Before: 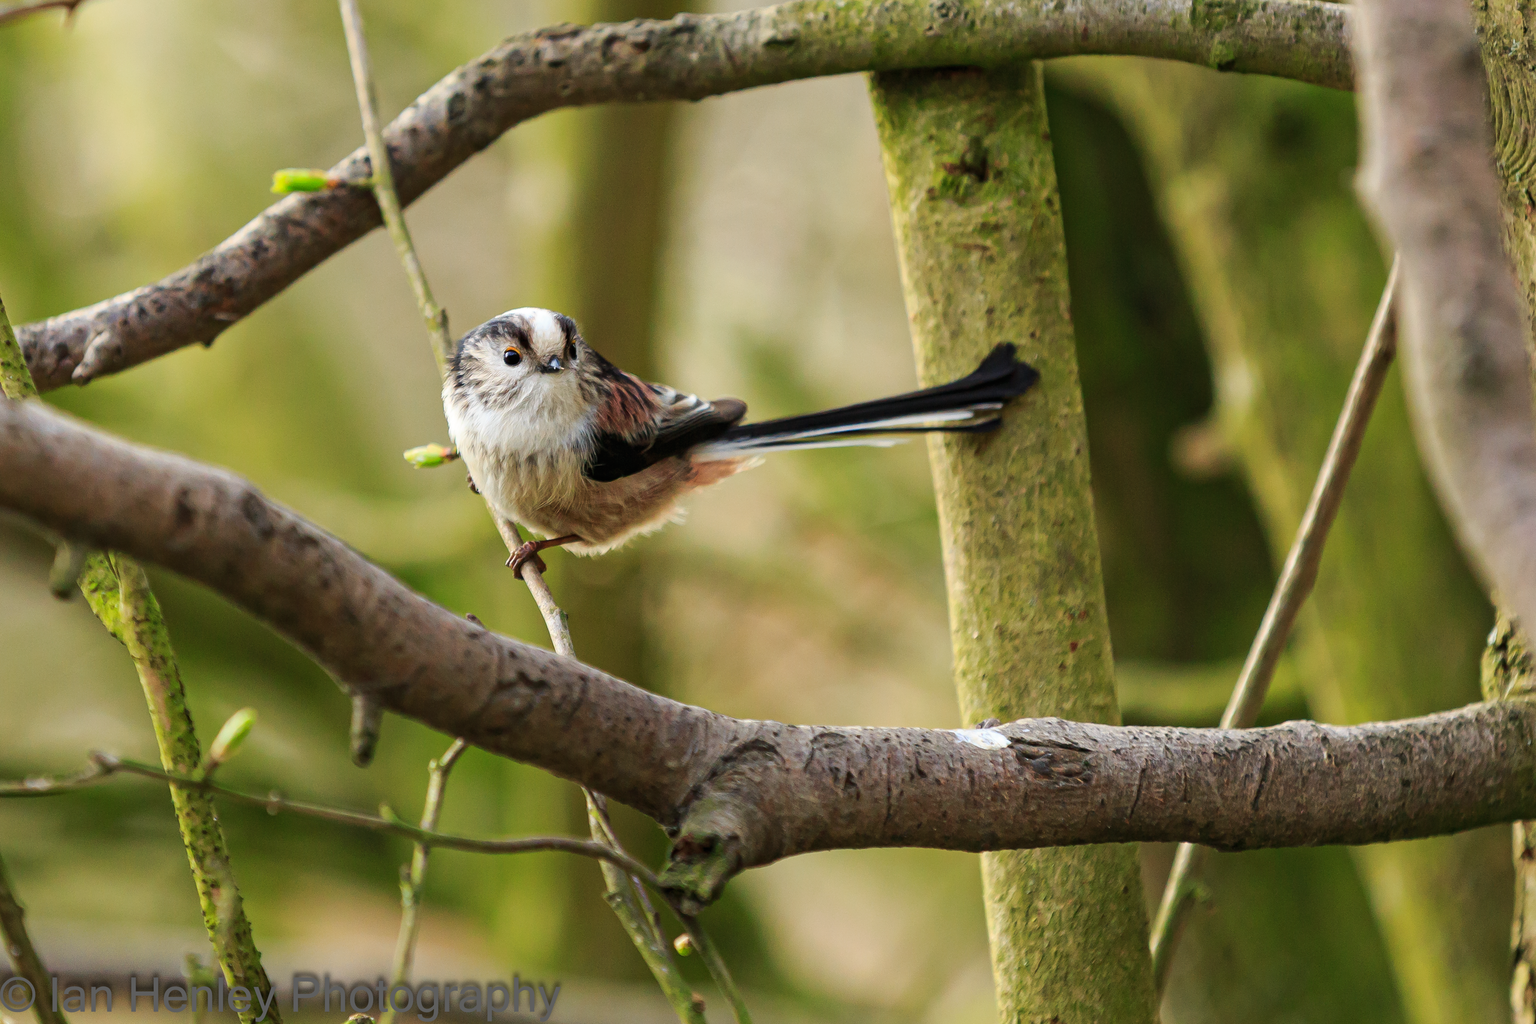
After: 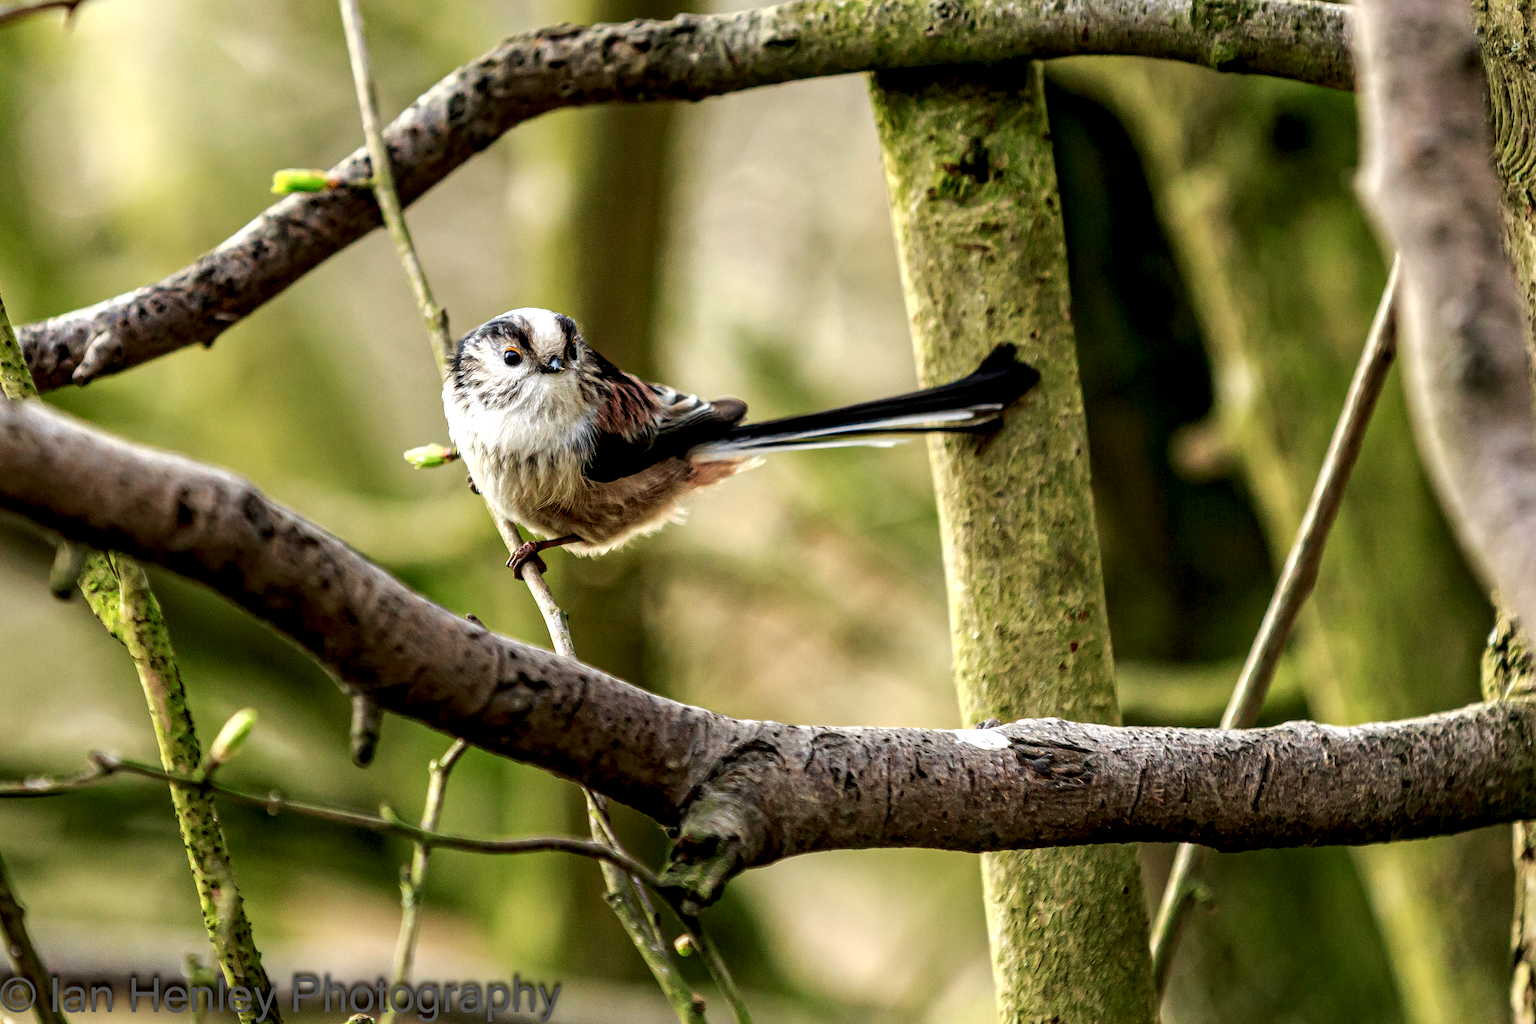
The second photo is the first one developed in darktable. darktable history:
contrast brightness saturation: contrast 0.05
local contrast: highlights 19%, detail 186%
